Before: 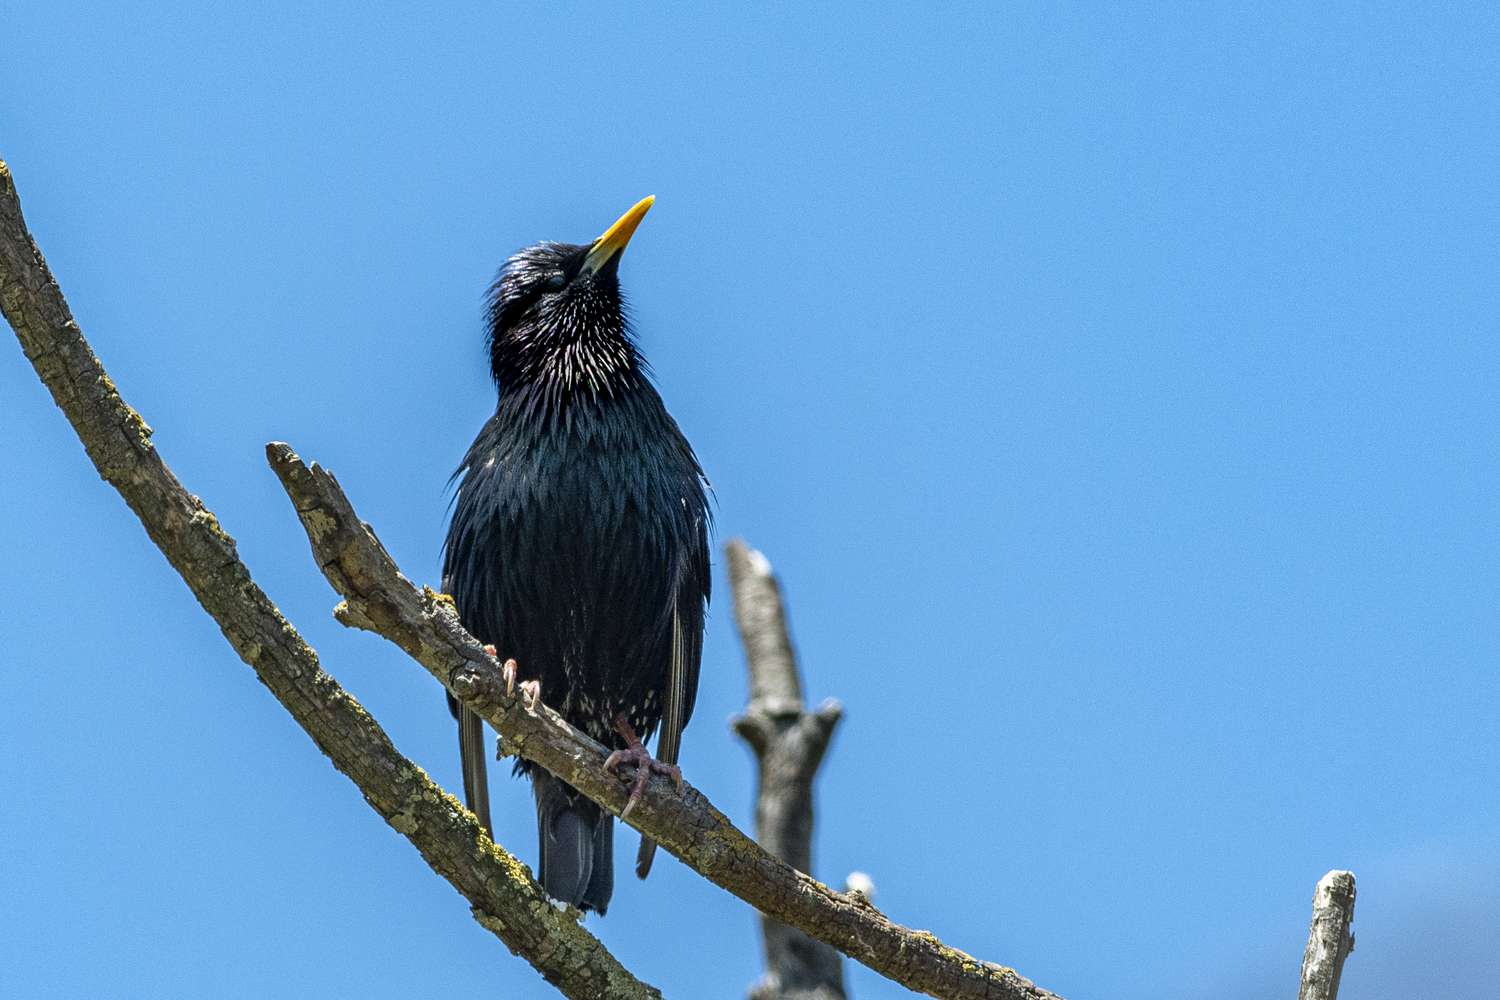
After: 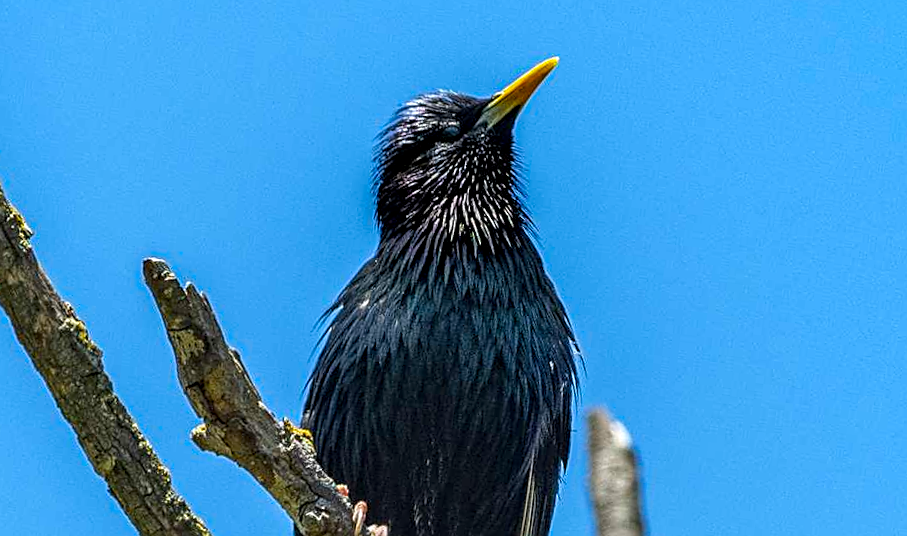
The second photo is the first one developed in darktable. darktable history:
sharpen: on, module defaults
local contrast: on, module defaults
color balance rgb: perceptual saturation grading › global saturation 30.115%, global vibrance 20%
crop and rotate: angle -6.66°, left 1.969%, top 6.765%, right 27.42%, bottom 30.594%
